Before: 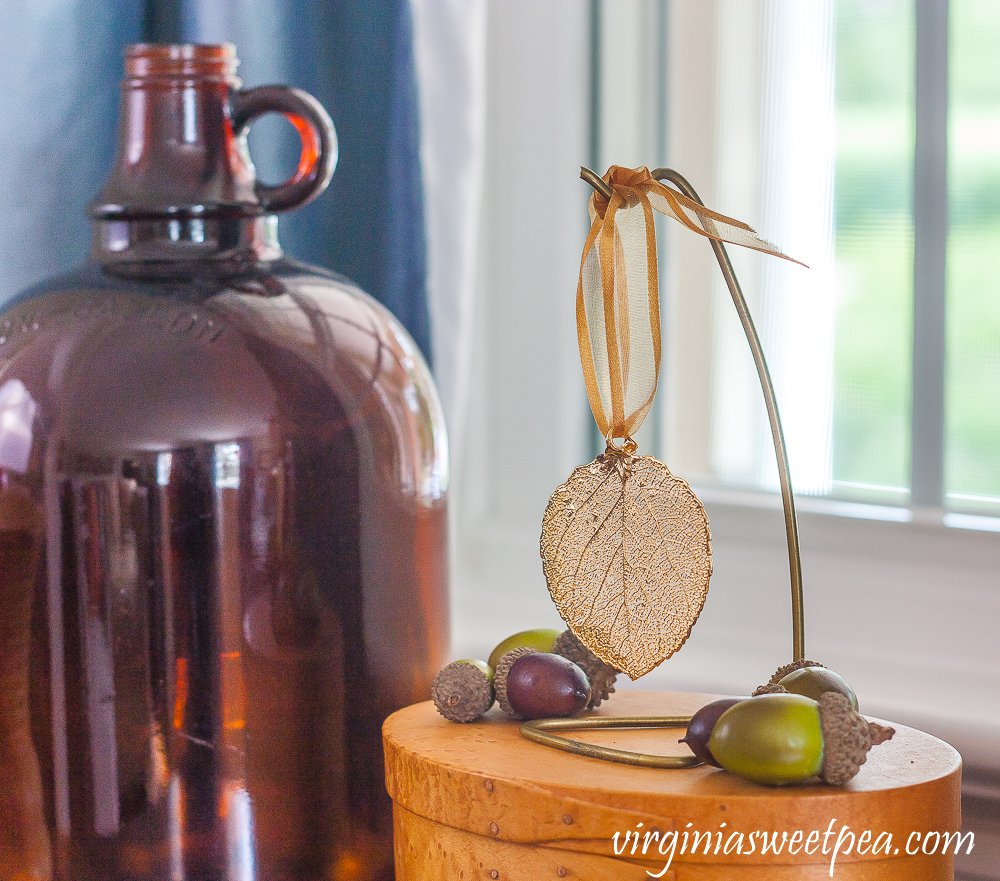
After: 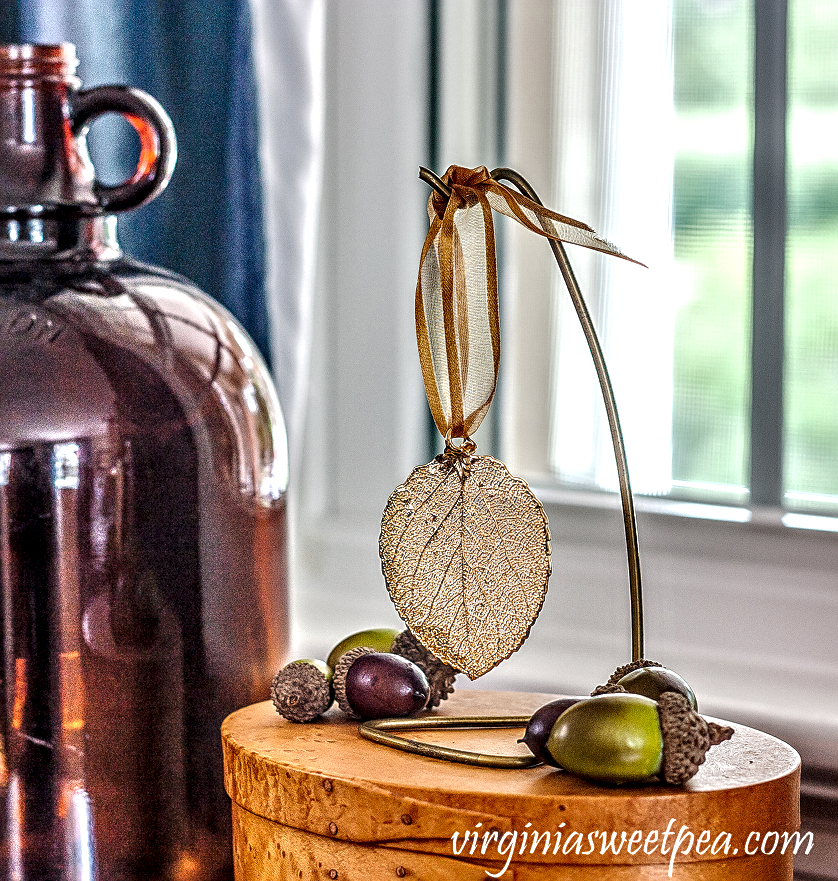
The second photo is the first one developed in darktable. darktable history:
sharpen: on, module defaults
local contrast: highlights 0%, shadows 0%, detail 182%
crop: left 16.145%
contrast equalizer: y [[0.511, 0.558, 0.631, 0.632, 0.559, 0.512], [0.5 ×6], [0.507, 0.559, 0.627, 0.644, 0.647, 0.647], [0 ×6], [0 ×6]]
tone curve: curves: ch0 [(0, 0) (0.003, 0.019) (0.011, 0.022) (0.025, 0.027) (0.044, 0.037) (0.069, 0.049) (0.1, 0.066) (0.136, 0.091) (0.177, 0.125) (0.224, 0.159) (0.277, 0.206) (0.335, 0.266) (0.399, 0.332) (0.468, 0.411) (0.543, 0.492) (0.623, 0.577) (0.709, 0.668) (0.801, 0.767) (0.898, 0.869) (1, 1)], preserve colors none
